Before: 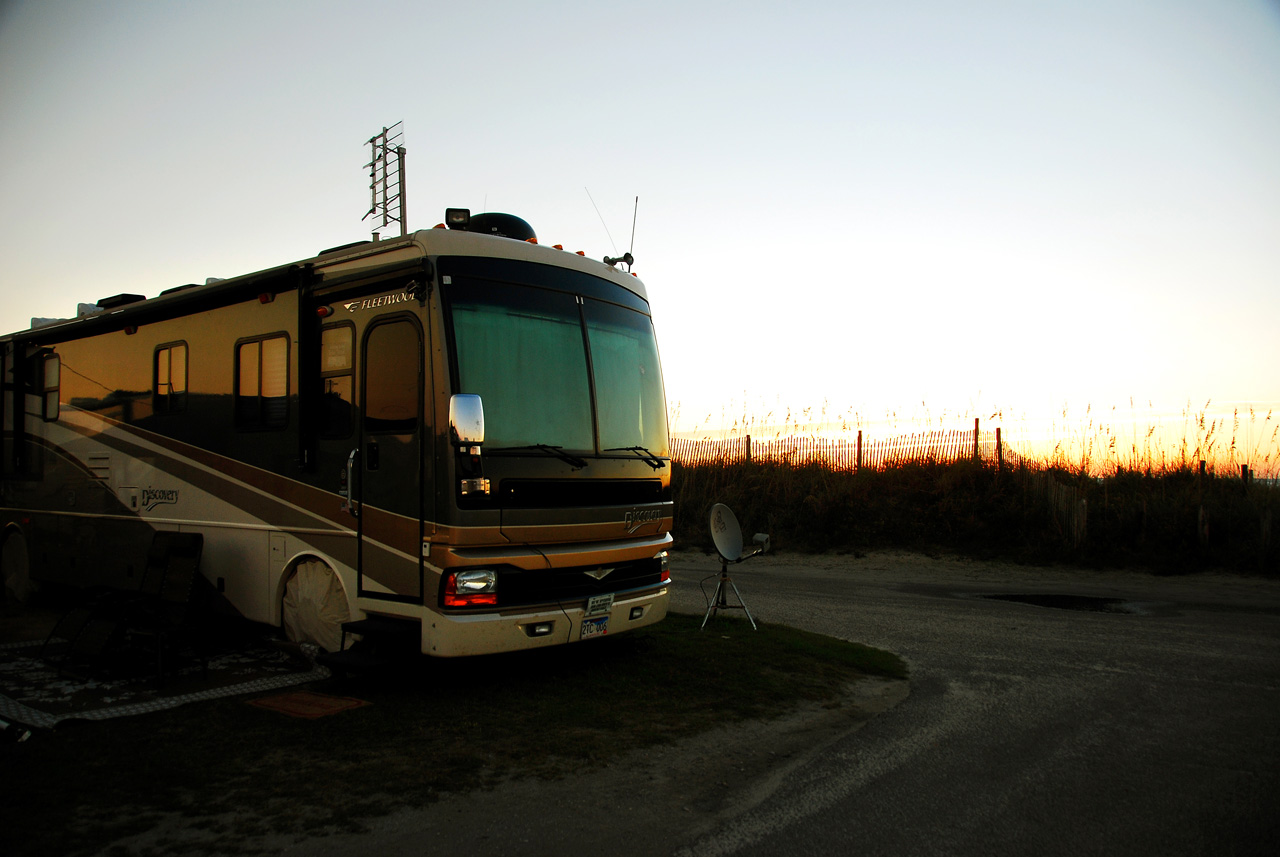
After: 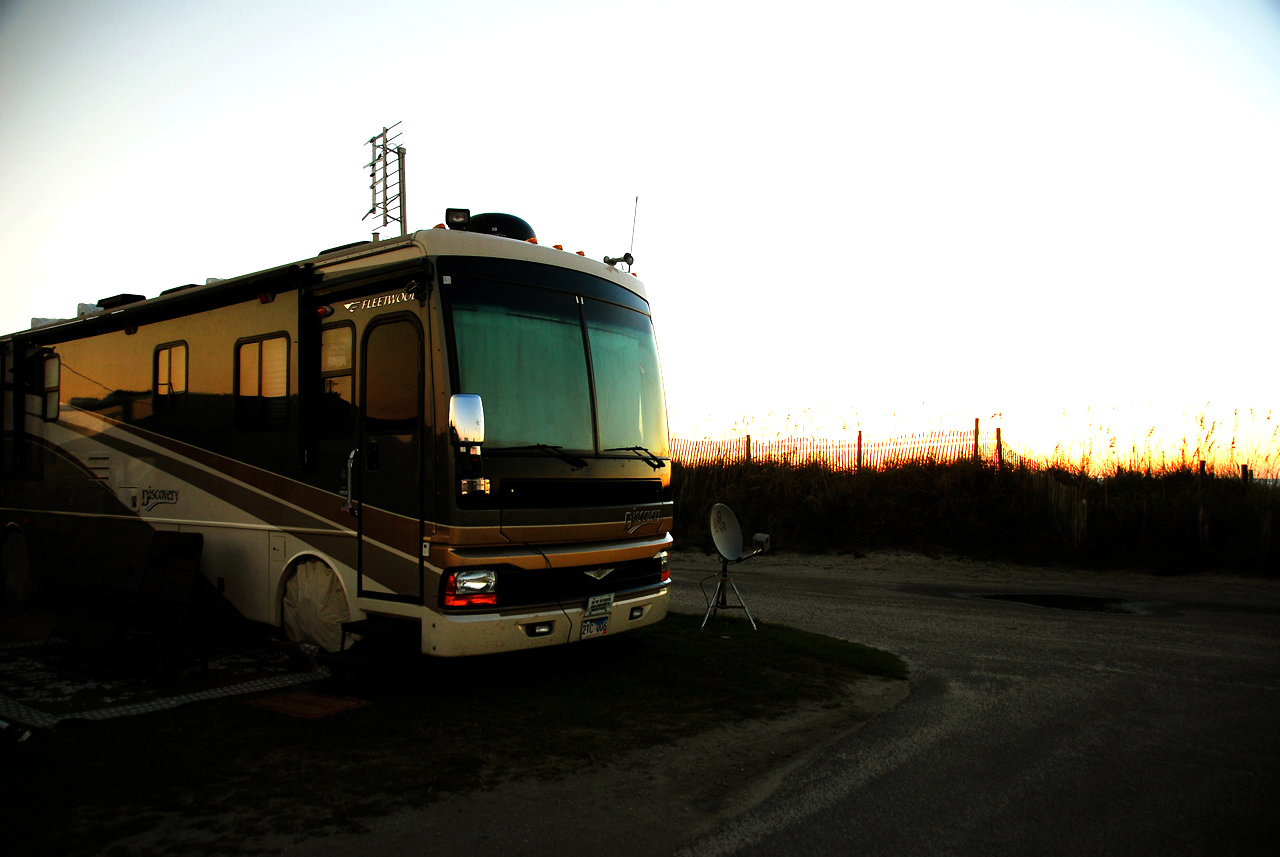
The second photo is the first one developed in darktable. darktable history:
tone equalizer: -8 EV -0.769 EV, -7 EV -0.699 EV, -6 EV -0.563 EV, -5 EV -0.367 EV, -3 EV 0.365 EV, -2 EV 0.6 EV, -1 EV 0.694 EV, +0 EV 0.734 EV
